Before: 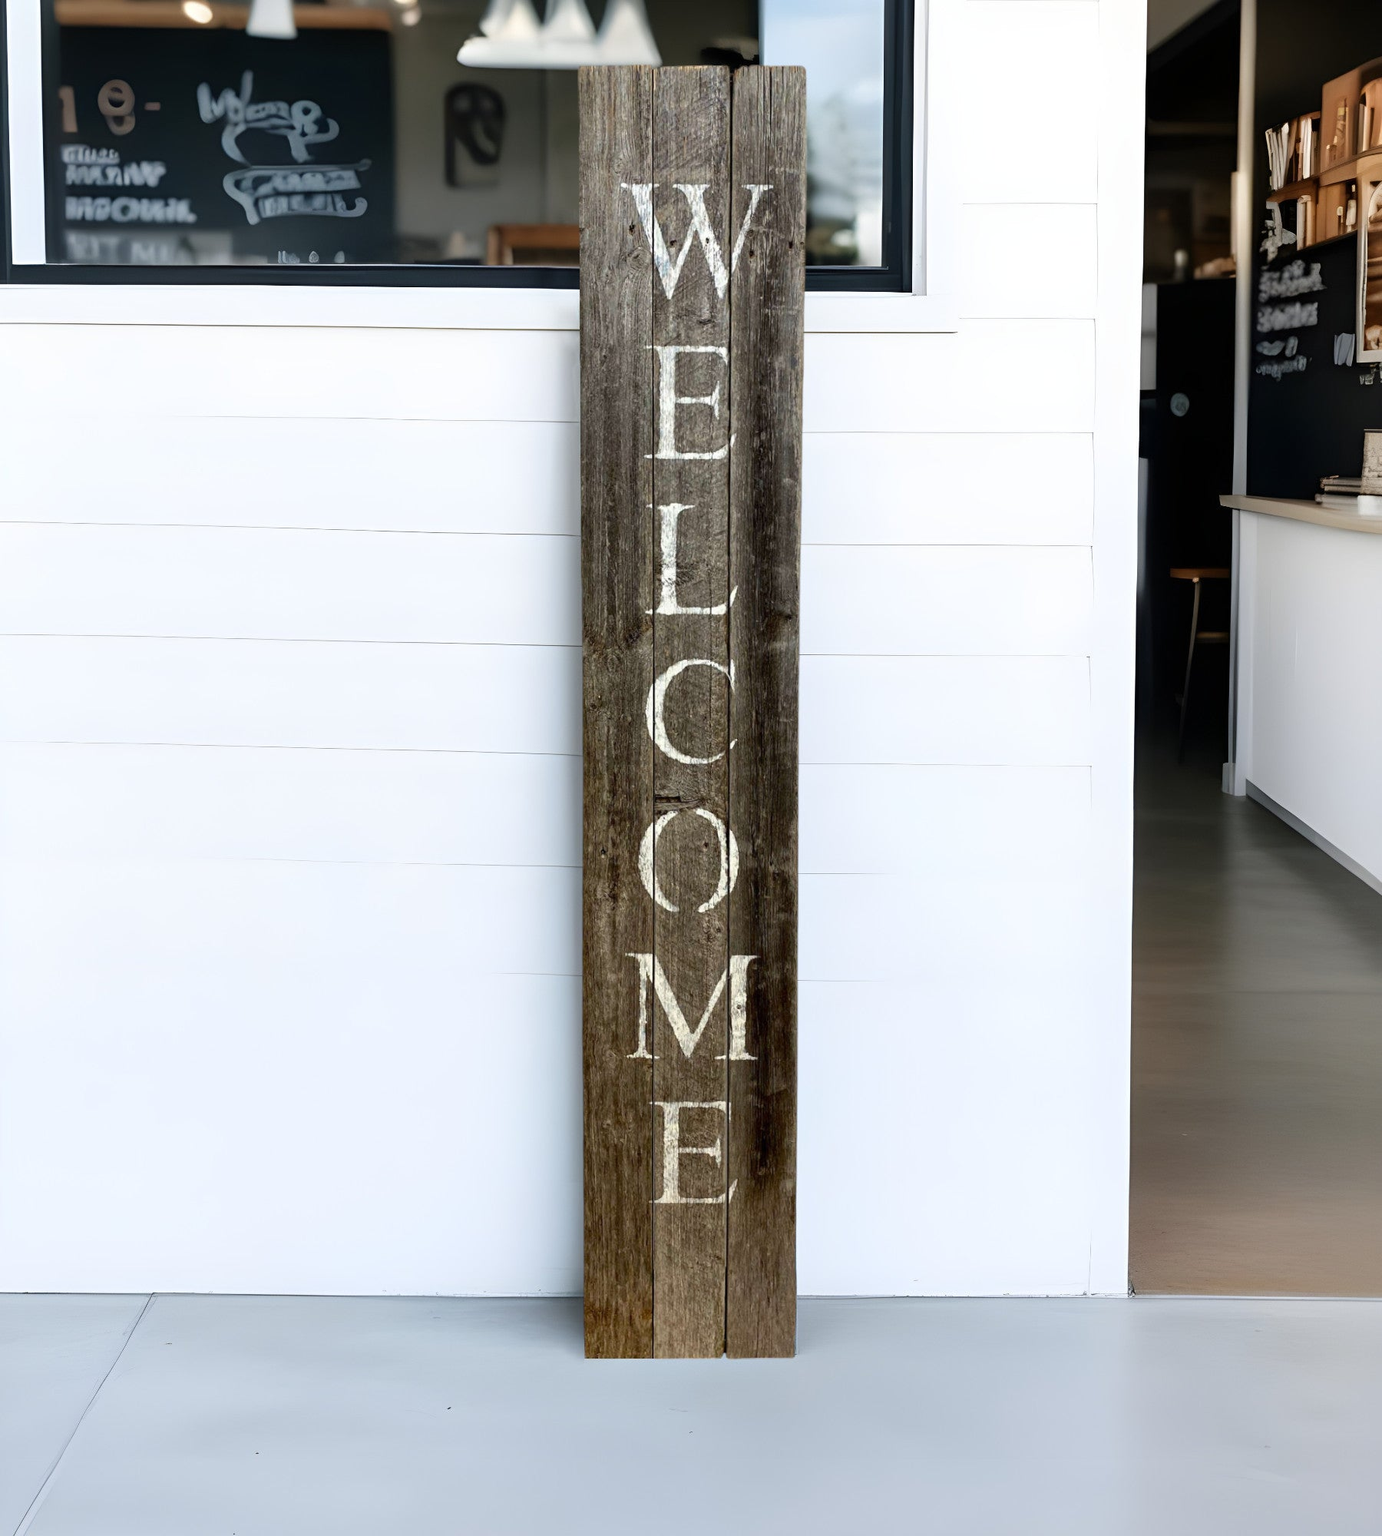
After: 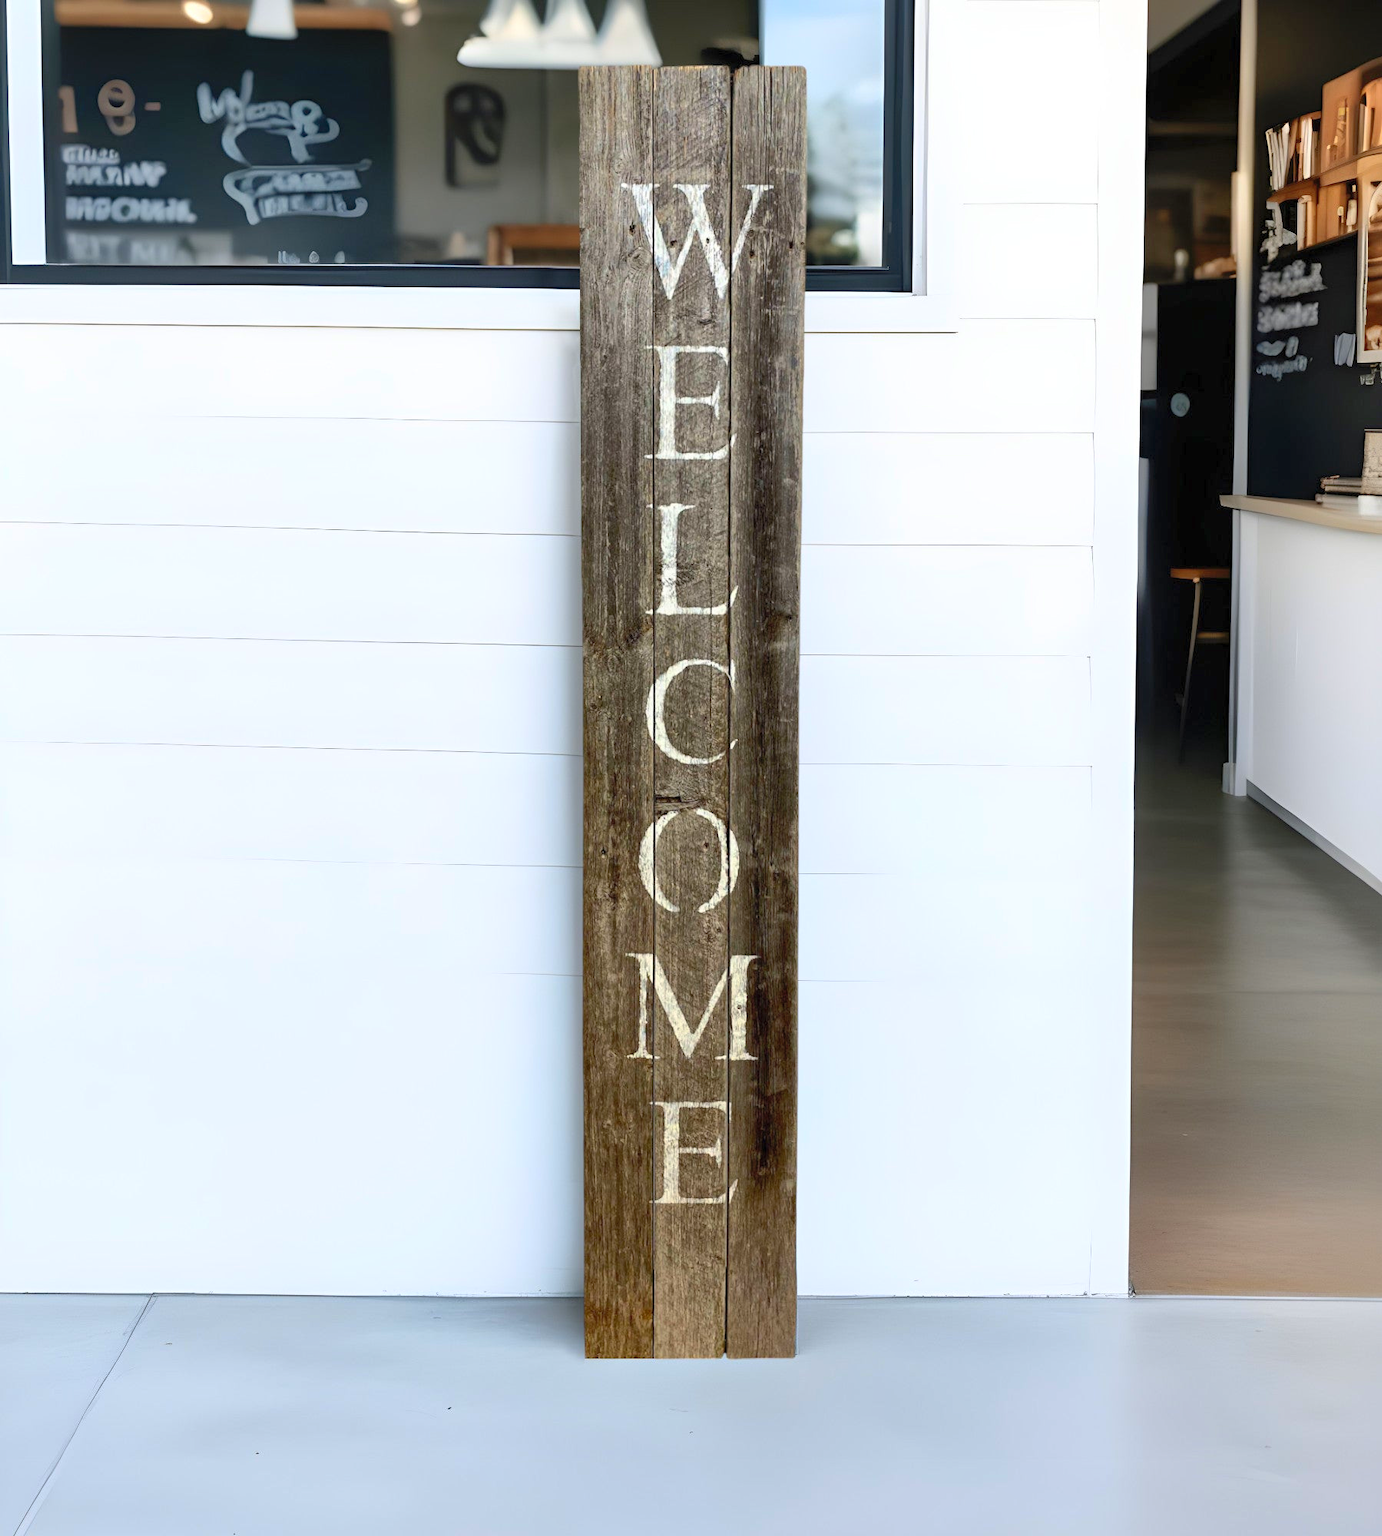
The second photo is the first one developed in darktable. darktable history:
contrast brightness saturation: contrast 0.202, brightness 0.156, saturation 0.217
shadows and highlights: on, module defaults
